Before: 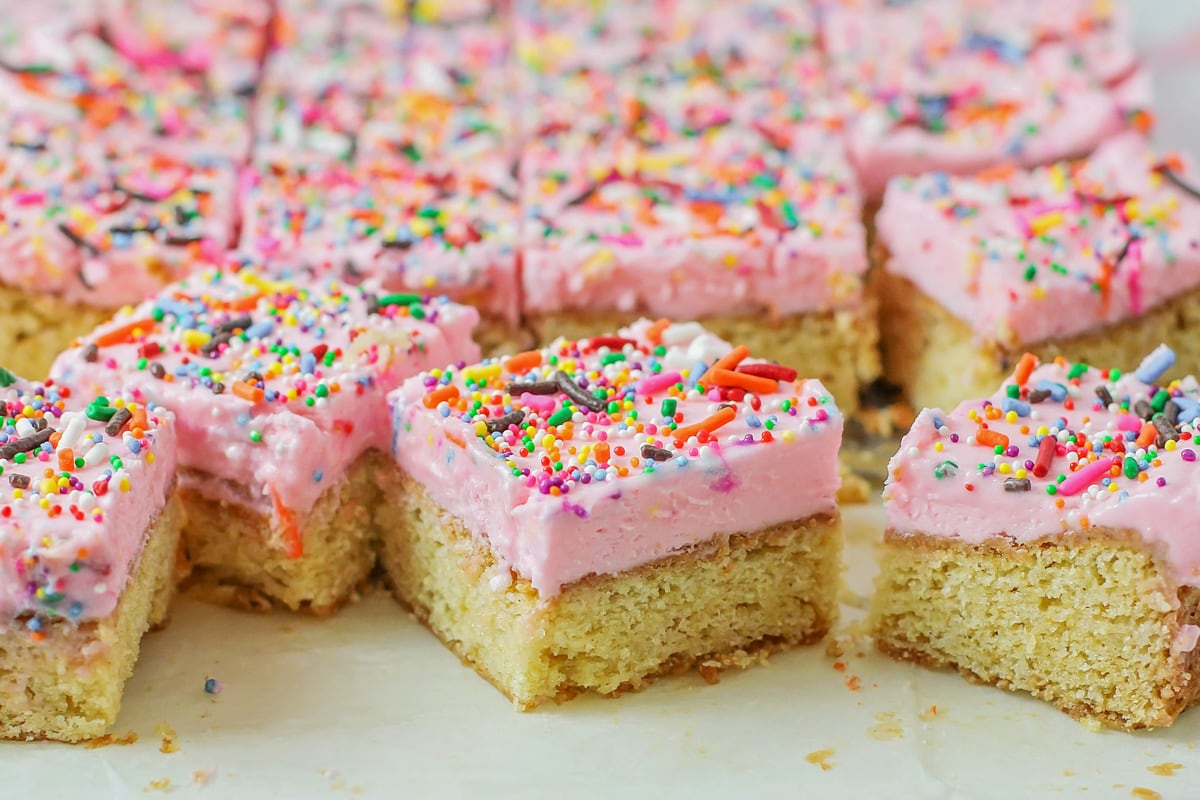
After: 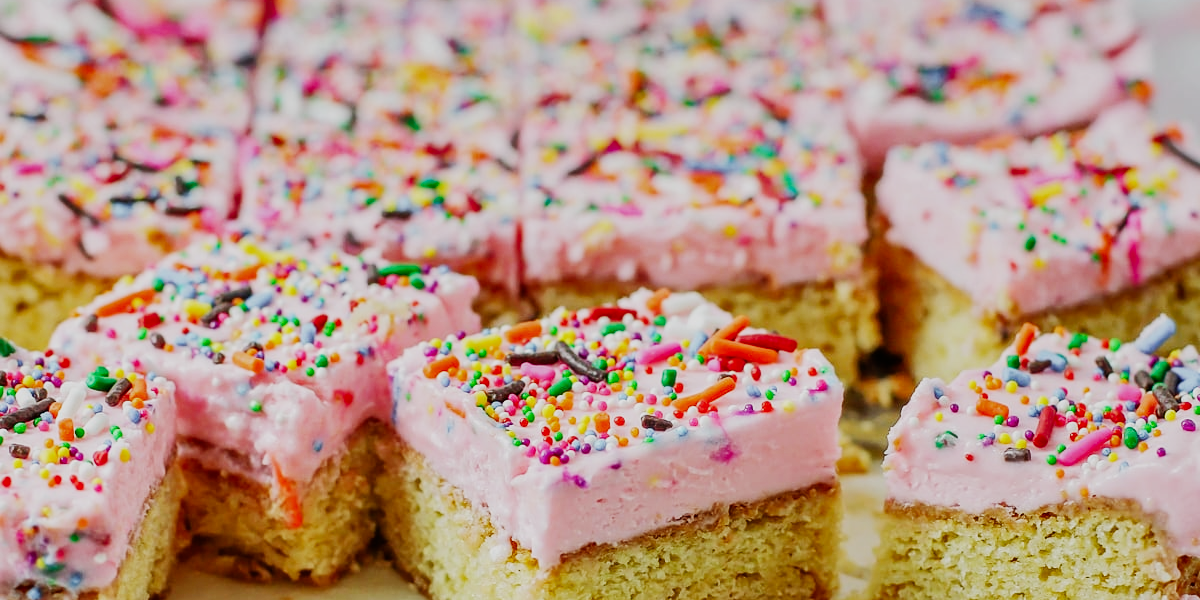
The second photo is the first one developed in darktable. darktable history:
crop: top 3.857%, bottom 21.132%
shadows and highlights: radius 133.83, soften with gaussian
sigmoid: contrast 1.8, skew -0.2, preserve hue 0%, red attenuation 0.1, red rotation 0.035, green attenuation 0.1, green rotation -0.017, blue attenuation 0.15, blue rotation -0.052, base primaries Rec2020
